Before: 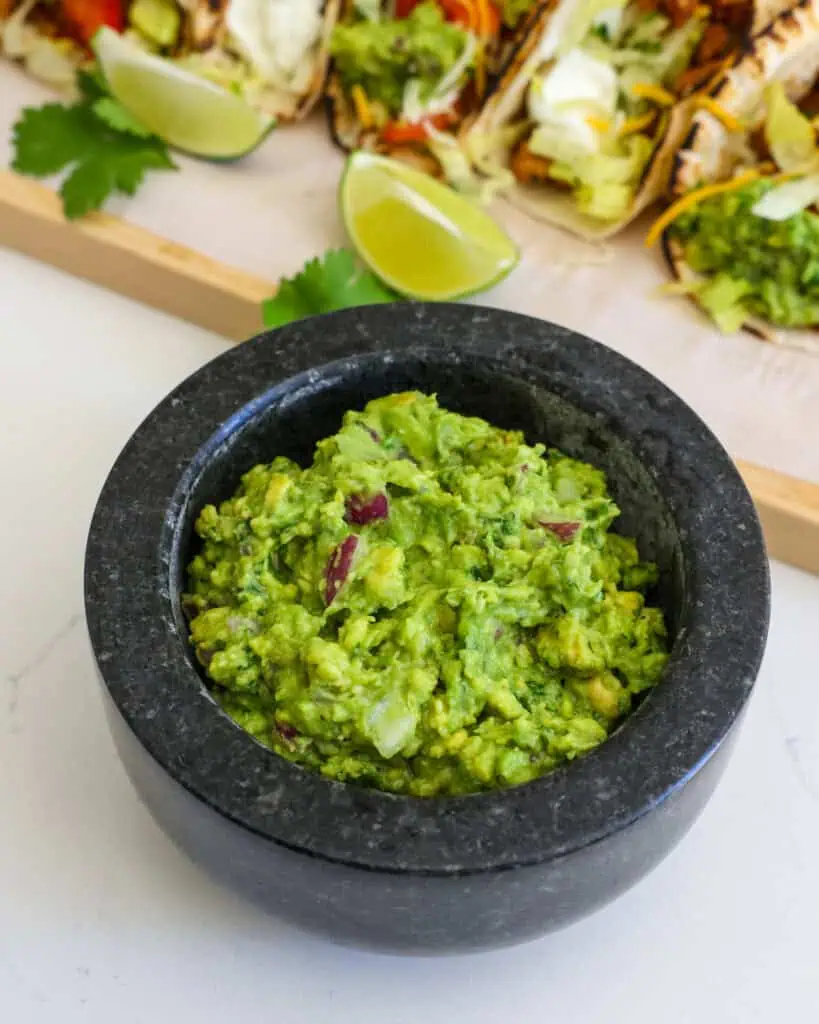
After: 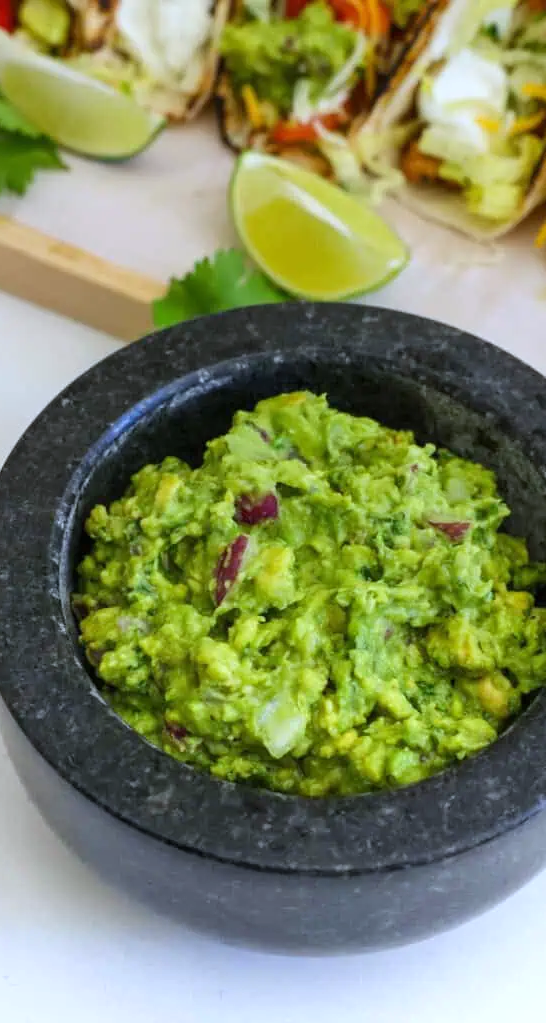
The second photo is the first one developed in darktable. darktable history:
crop and rotate: left 13.537%, right 19.796%
white balance: red 0.954, blue 1.079
exposure: black level correction 0, exposure 0.5 EV, compensate exposure bias true, compensate highlight preservation false
graduated density: rotation 5.63°, offset 76.9
